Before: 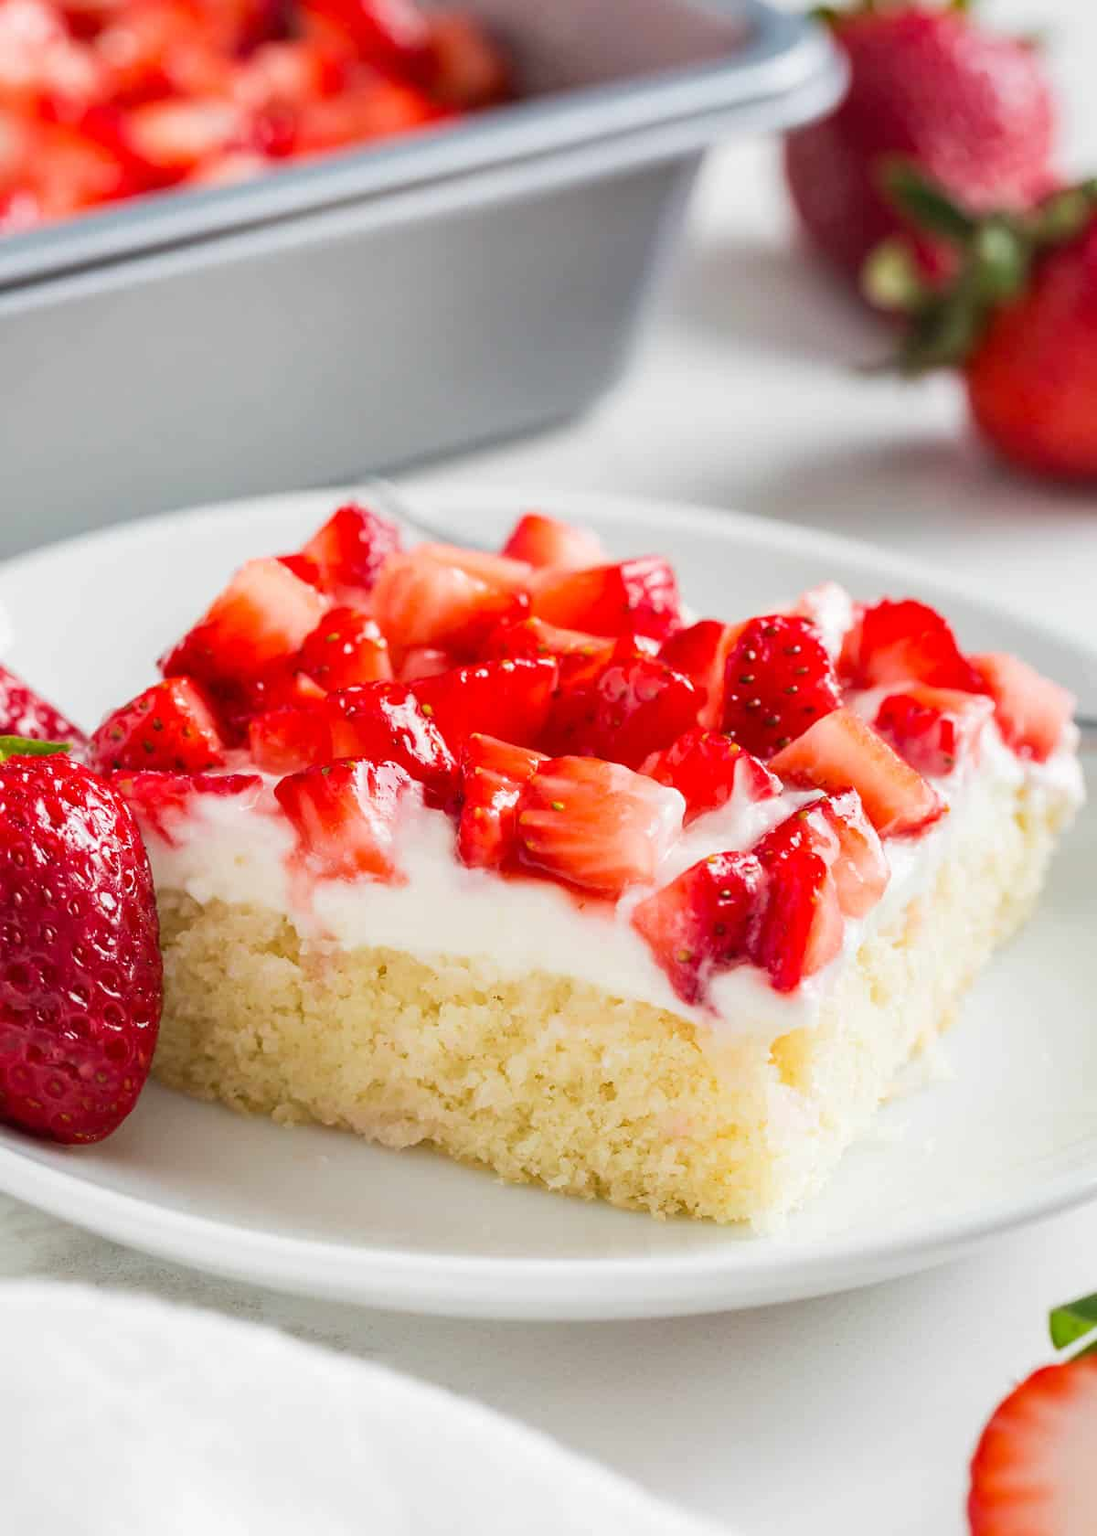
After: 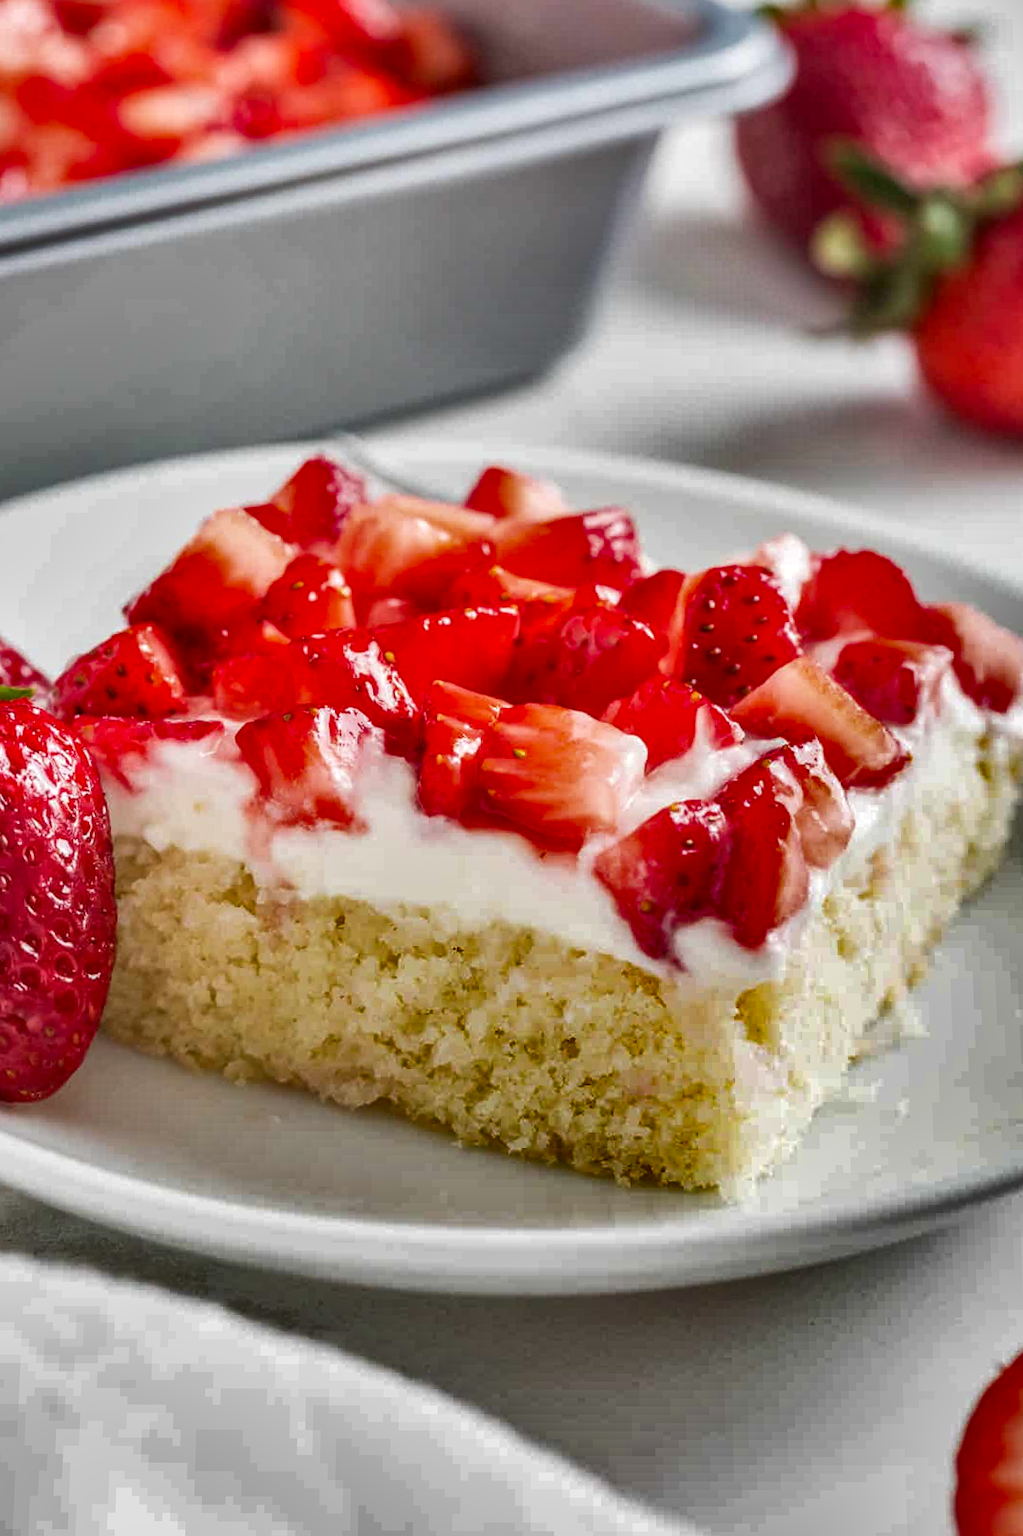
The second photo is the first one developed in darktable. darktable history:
rotate and perspective: rotation 0.215°, lens shift (vertical) -0.139, crop left 0.069, crop right 0.939, crop top 0.002, crop bottom 0.996
shadows and highlights: shadows 20.91, highlights -82.73, soften with gaussian
local contrast: on, module defaults
